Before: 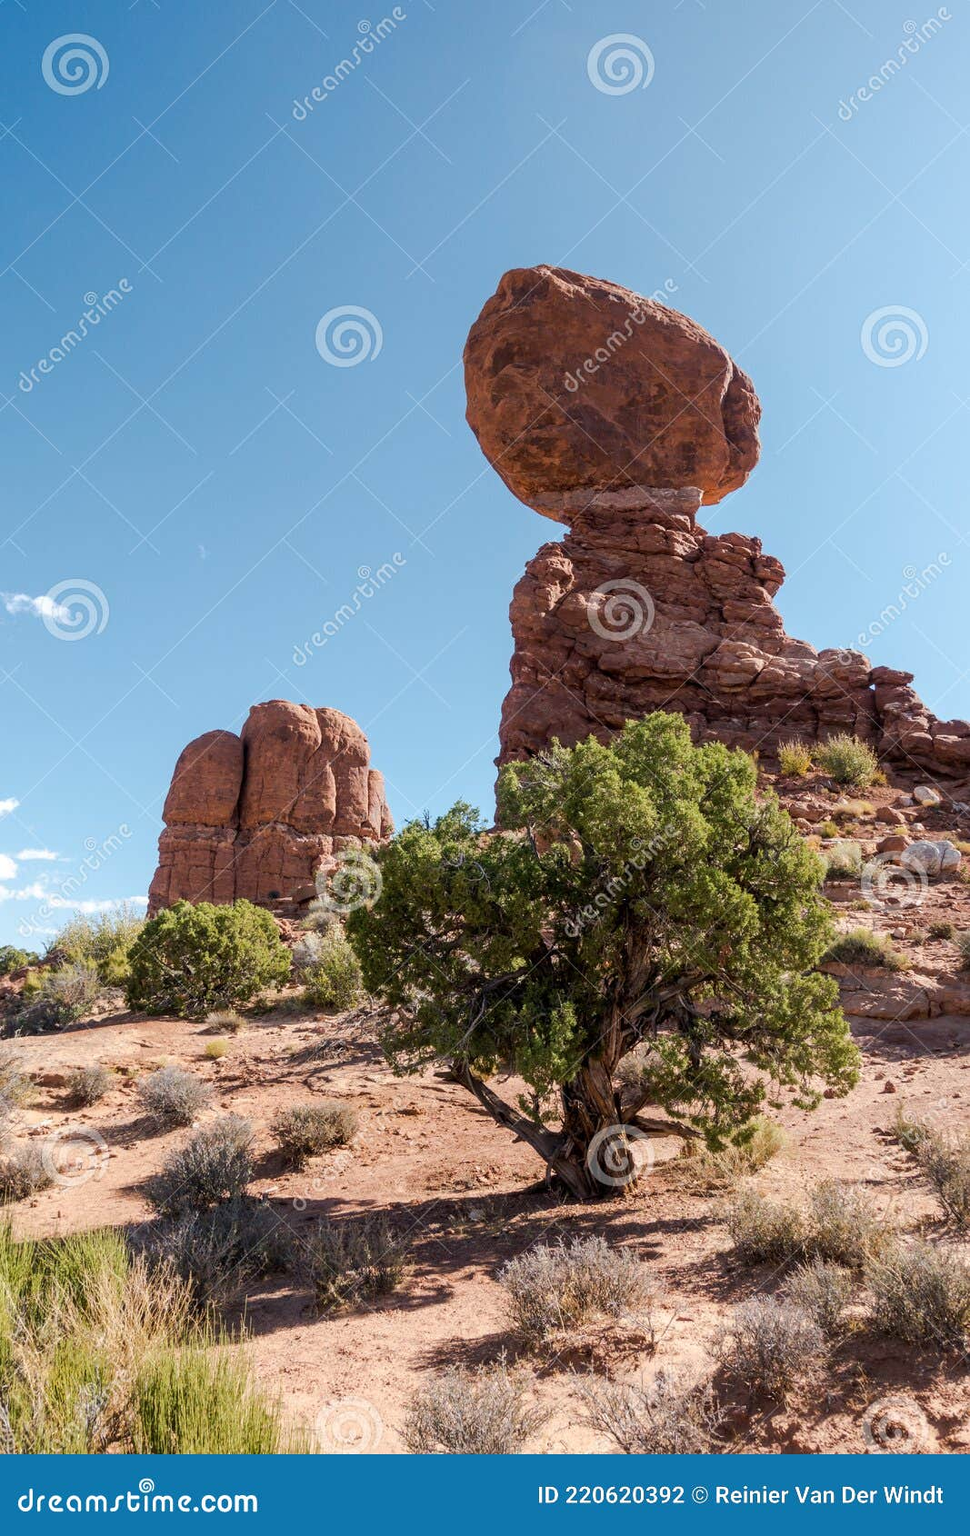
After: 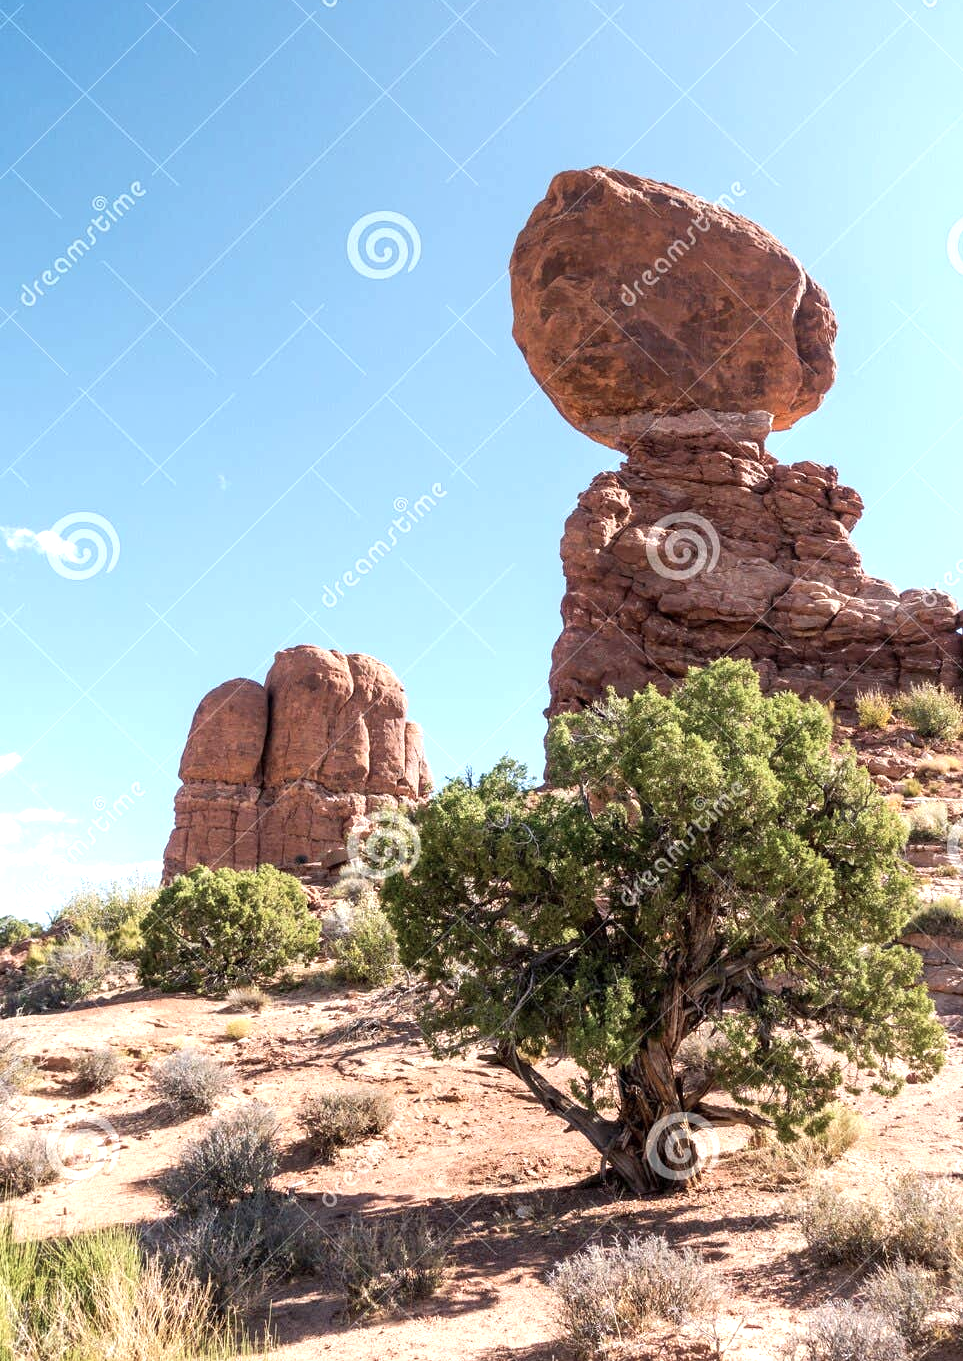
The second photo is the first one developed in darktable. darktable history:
exposure: exposure 0.741 EV, compensate highlight preservation false
color balance rgb: linear chroma grading › global chroma -14.669%, perceptual saturation grading › global saturation 0.131%
crop: top 7.432%, right 9.737%, bottom 12.026%
